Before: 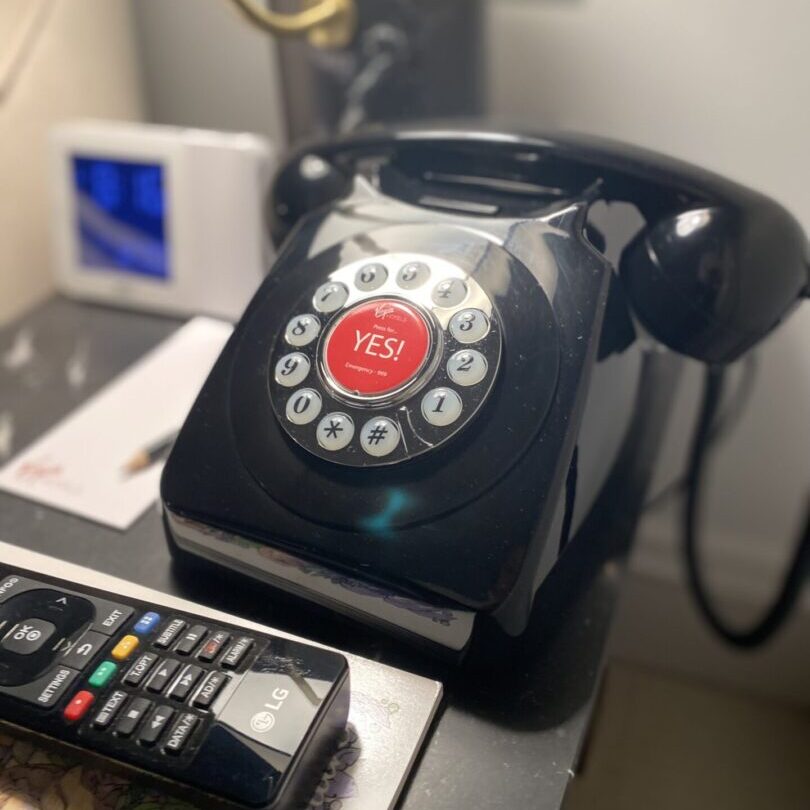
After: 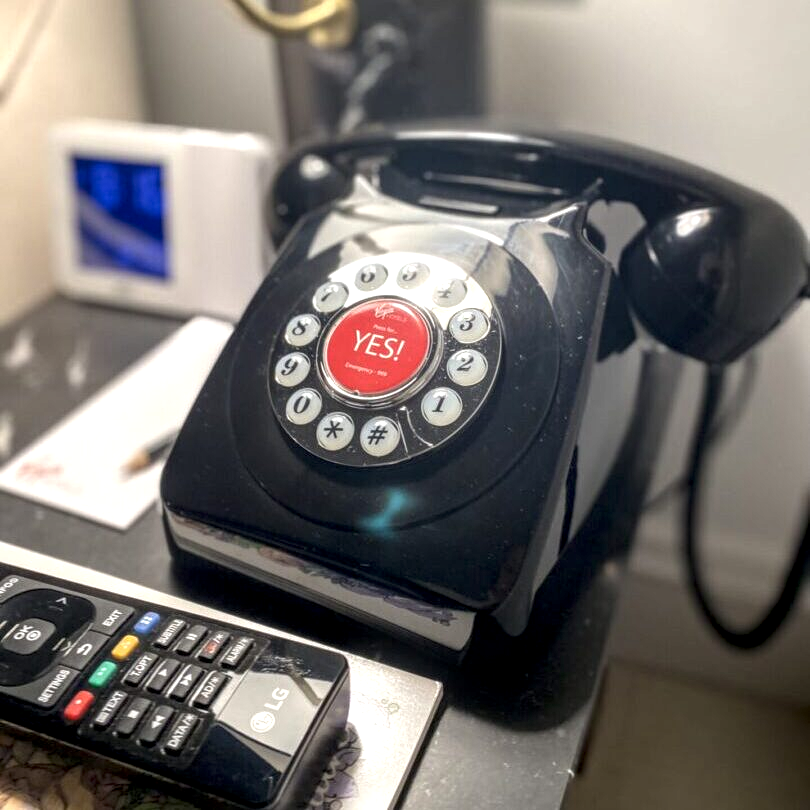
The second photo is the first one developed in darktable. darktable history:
local contrast: detail 150%
exposure: exposure 0.3 EV, compensate highlight preservation false
